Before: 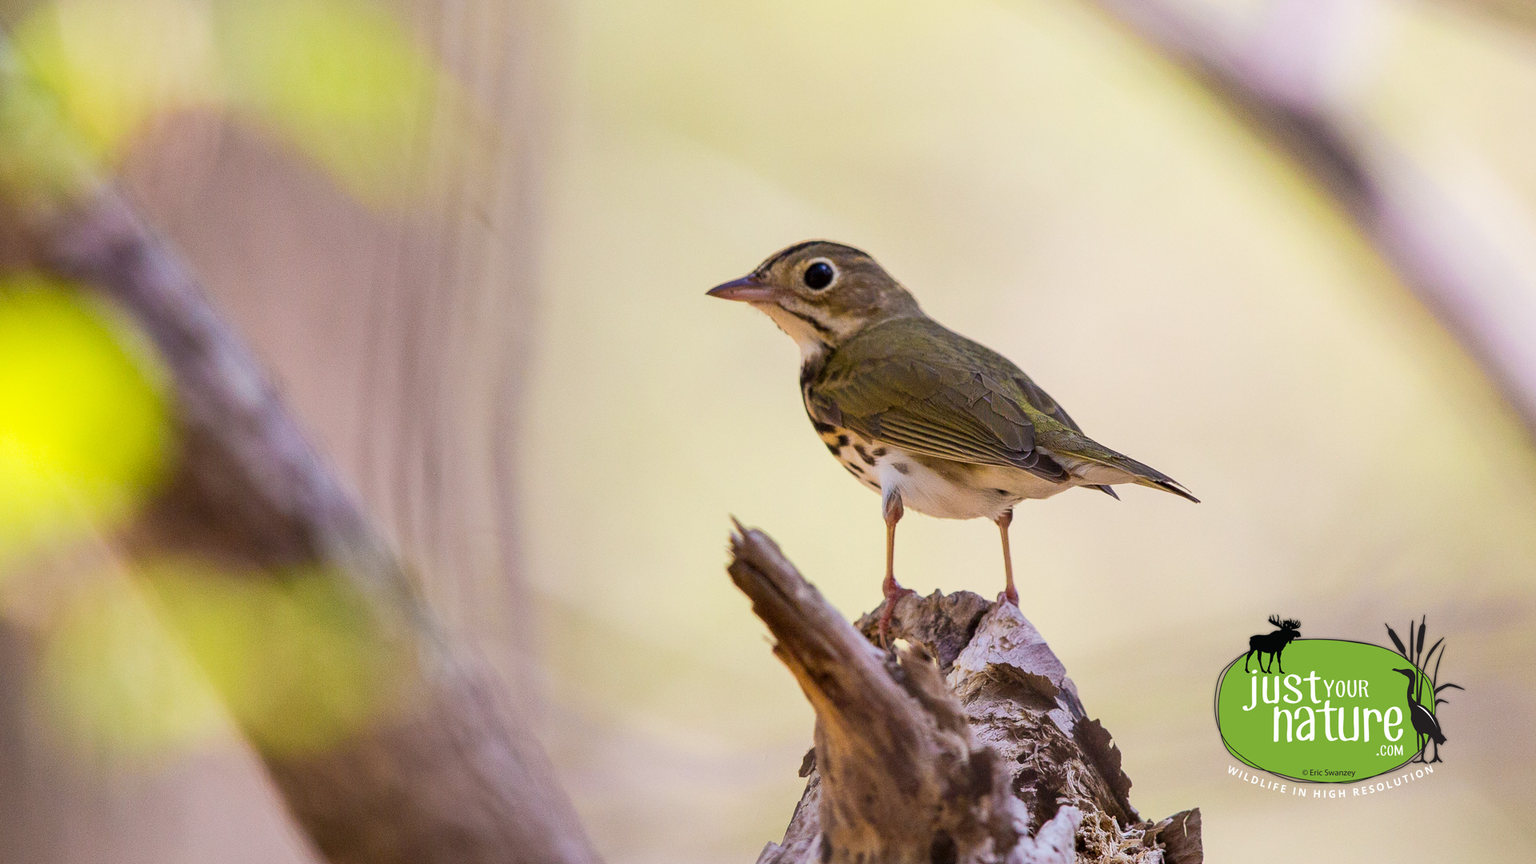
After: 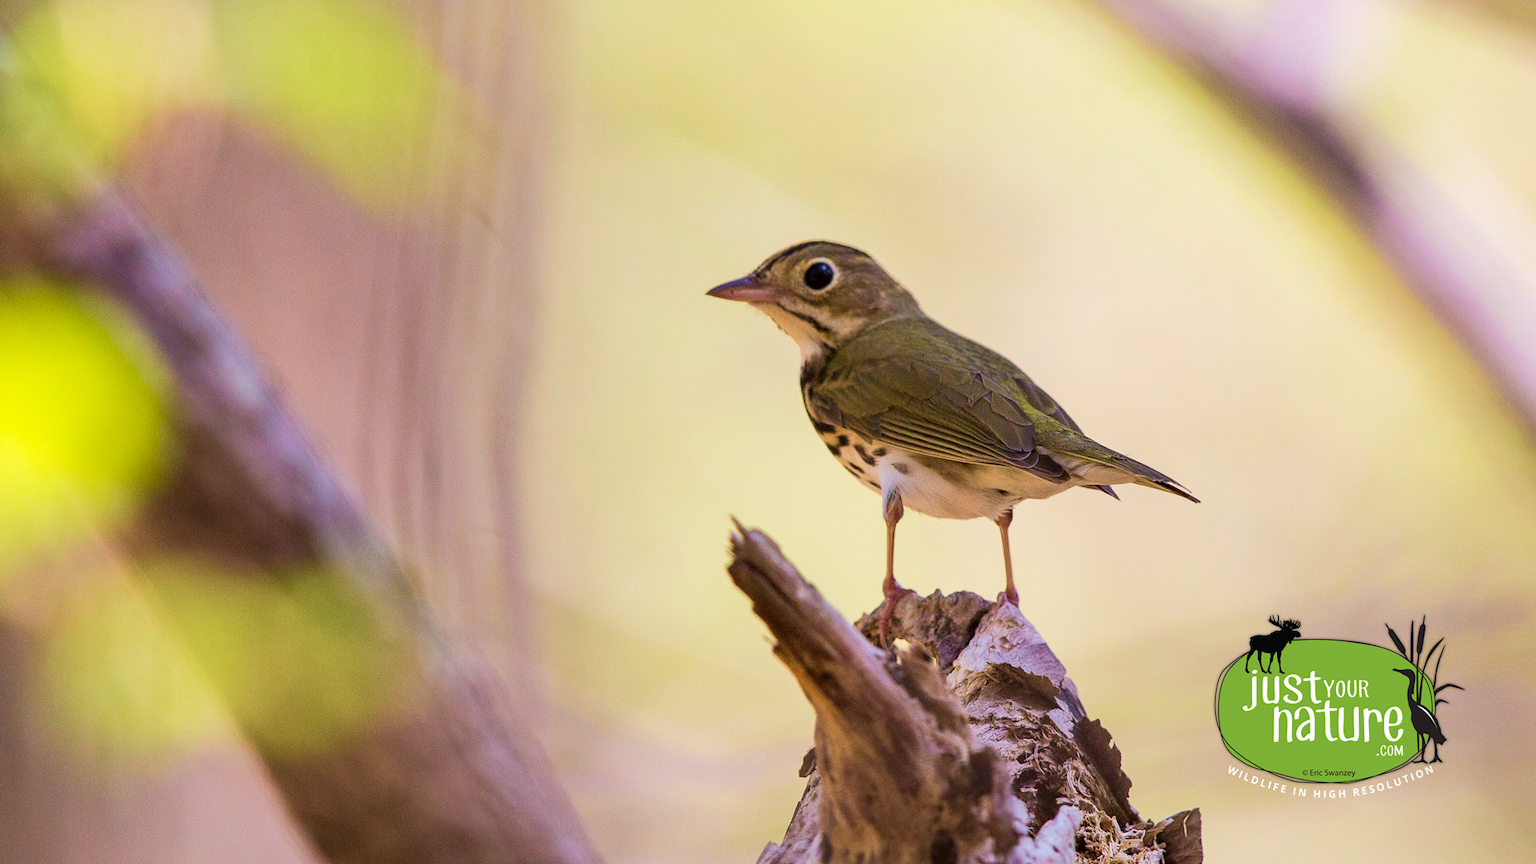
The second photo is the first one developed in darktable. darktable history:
velvia: strength 44.92%
